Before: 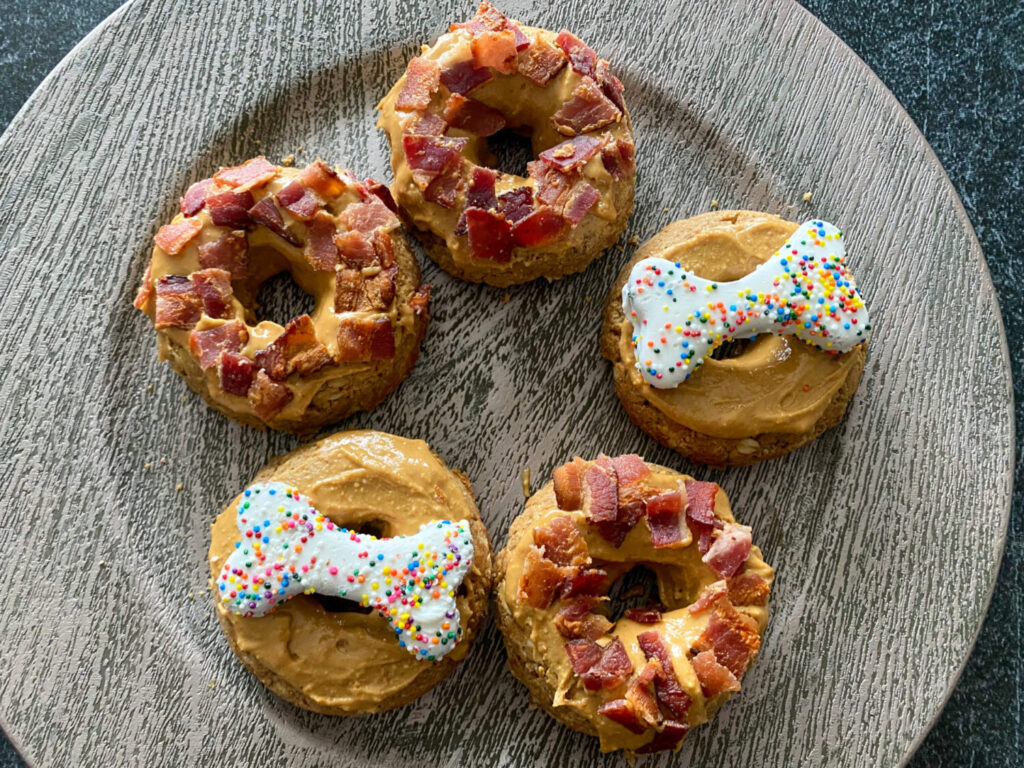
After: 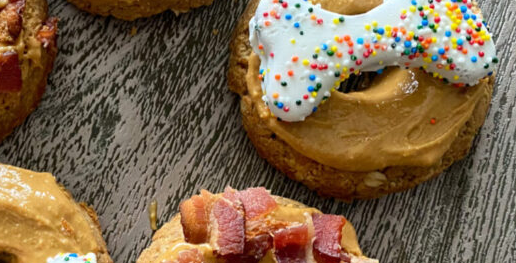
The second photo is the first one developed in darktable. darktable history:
crop: left 36.45%, top 34.793%, right 13.155%, bottom 30.932%
